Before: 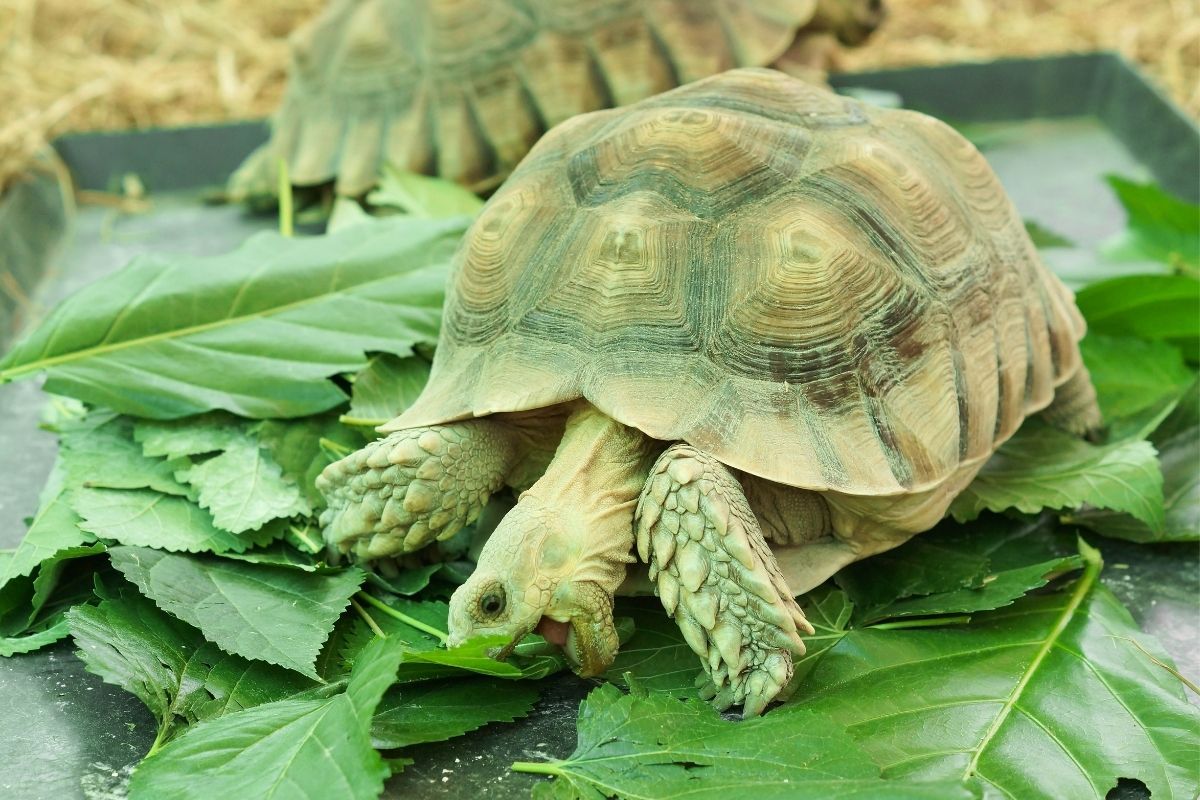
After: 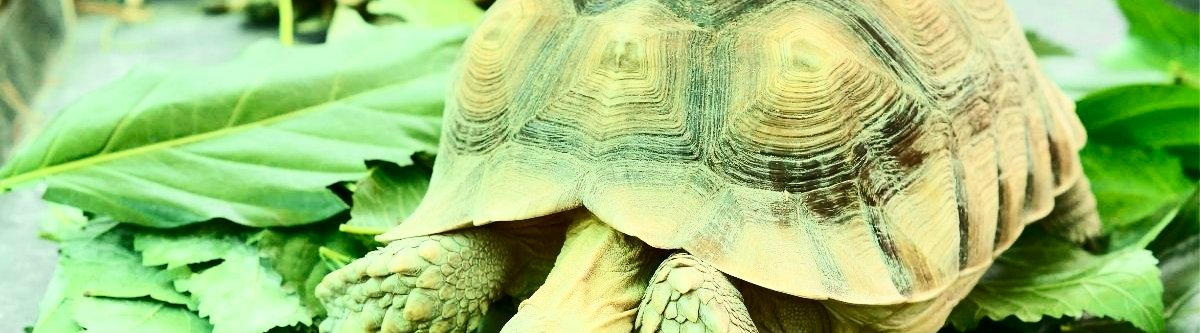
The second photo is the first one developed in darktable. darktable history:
contrast brightness saturation: contrast 0.405, brightness 0.04, saturation 0.246
crop and rotate: top 23.903%, bottom 34.429%
